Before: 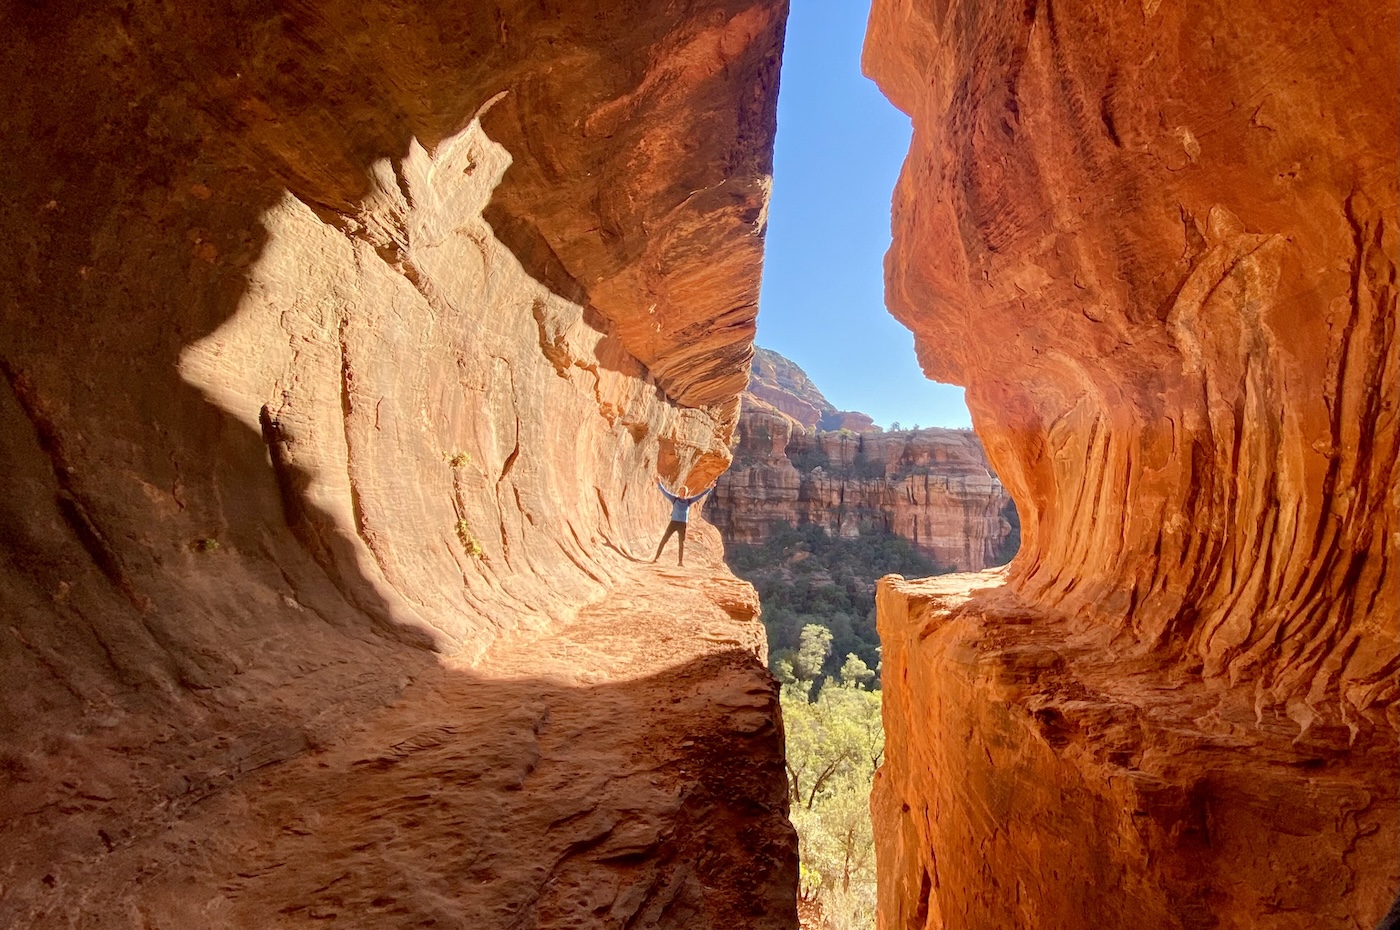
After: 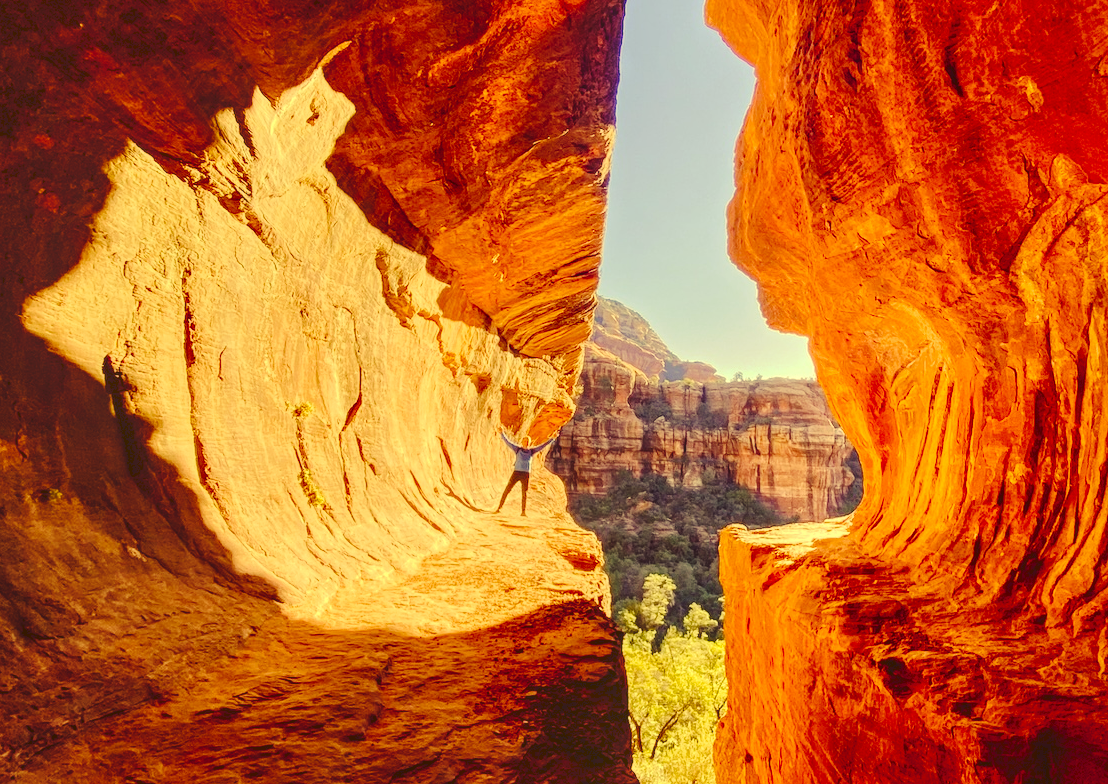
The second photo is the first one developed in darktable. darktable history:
local contrast: detail 130%
tone curve: curves: ch0 [(0, 0) (0.003, 0.14) (0.011, 0.141) (0.025, 0.141) (0.044, 0.142) (0.069, 0.146) (0.1, 0.151) (0.136, 0.16) (0.177, 0.182) (0.224, 0.214) (0.277, 0.272) (0.335, 0.35) (0.399, 0.453) (0.468, 0.548) (0.543, 0.634) (0.623, 0.715) (0.709, 0.778) (0.801, 0.848) (0.898, 0.902) (1, 1)], preserve colors none
crop: left 11.225%, top 5.381%, right 9.565%, bottom 10.314%
color correction: highlights a* -0.482, highlights b* 40, shadows a* 9.8, shadows b* -0.161
